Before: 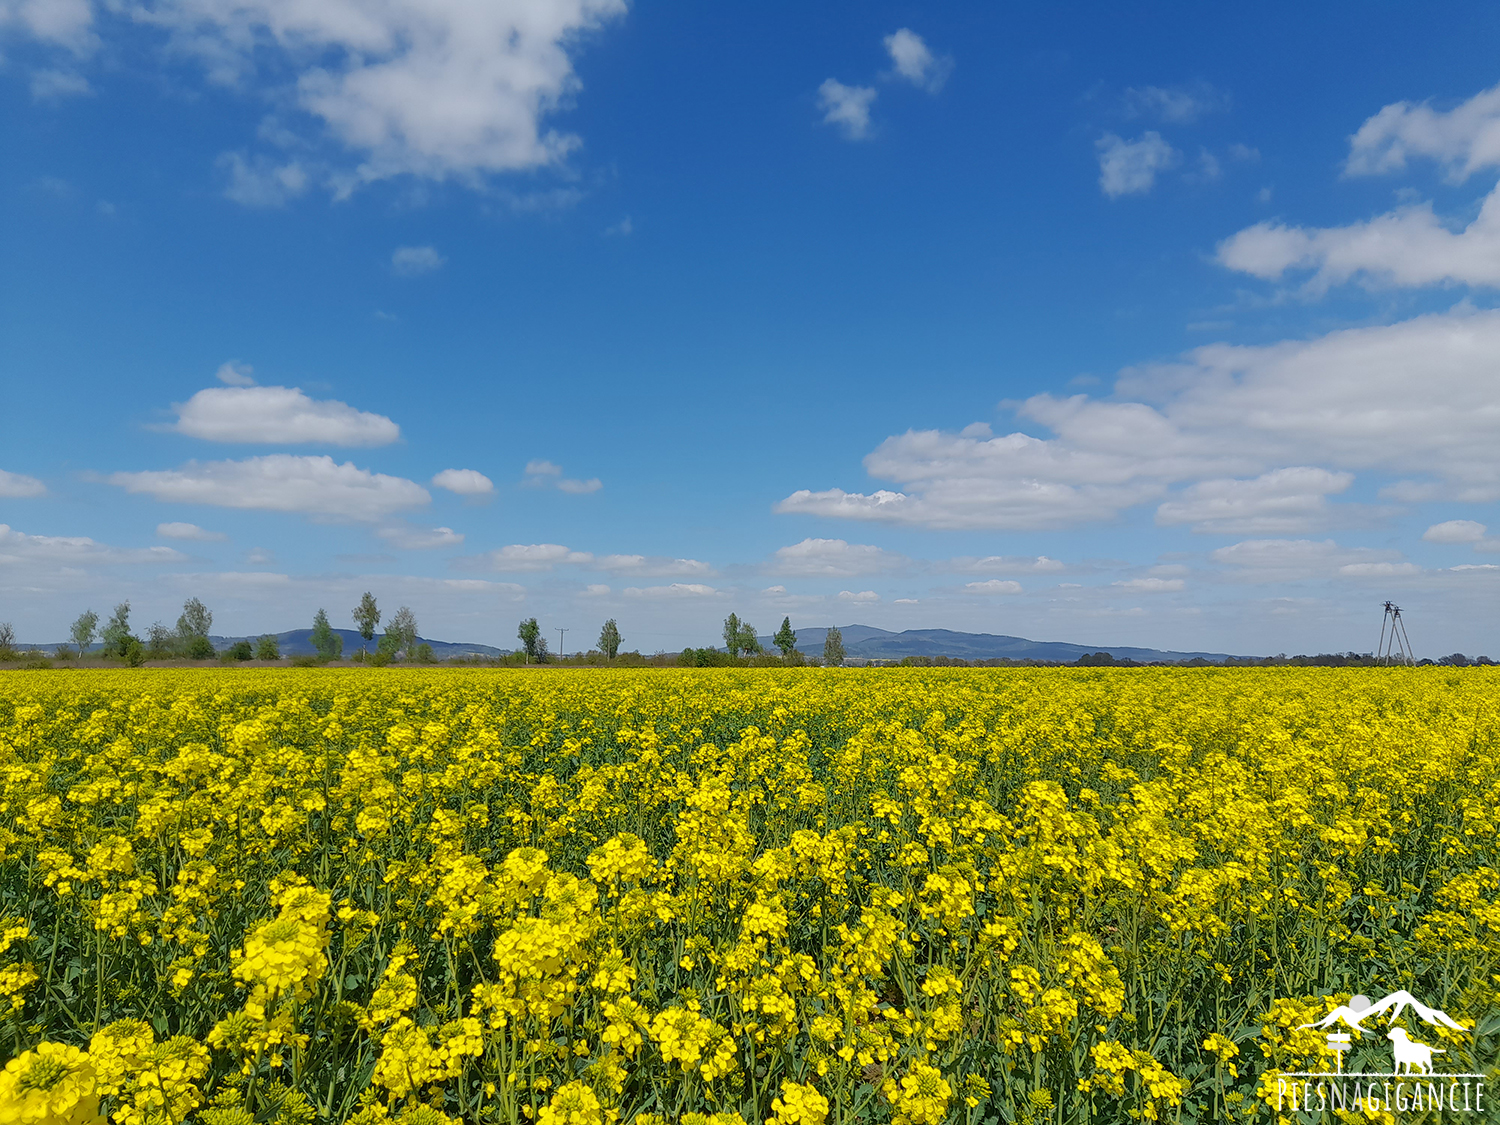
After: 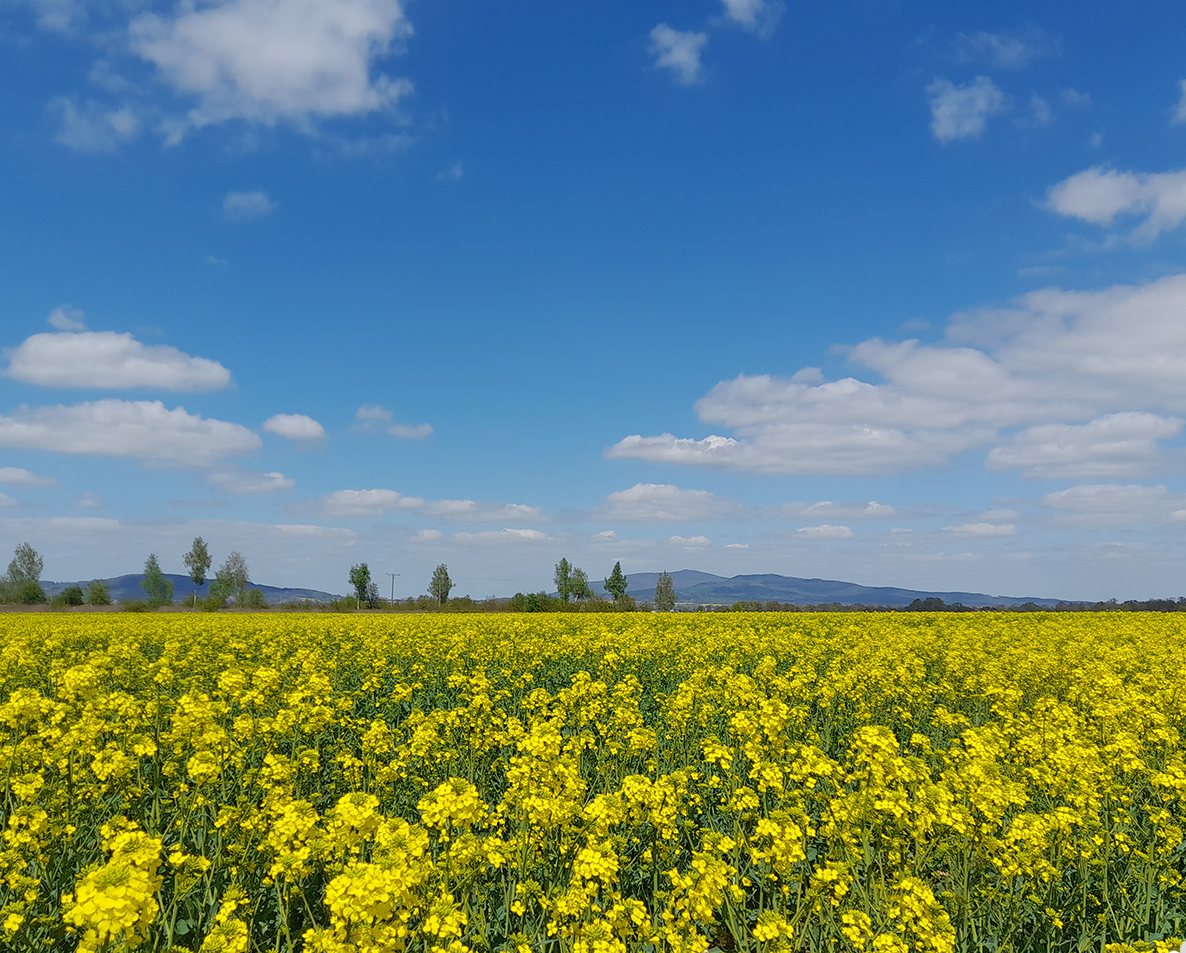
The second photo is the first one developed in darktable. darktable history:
crop: left 11.293%, top 4.911%, right 9.592%, bottom 10.298%
